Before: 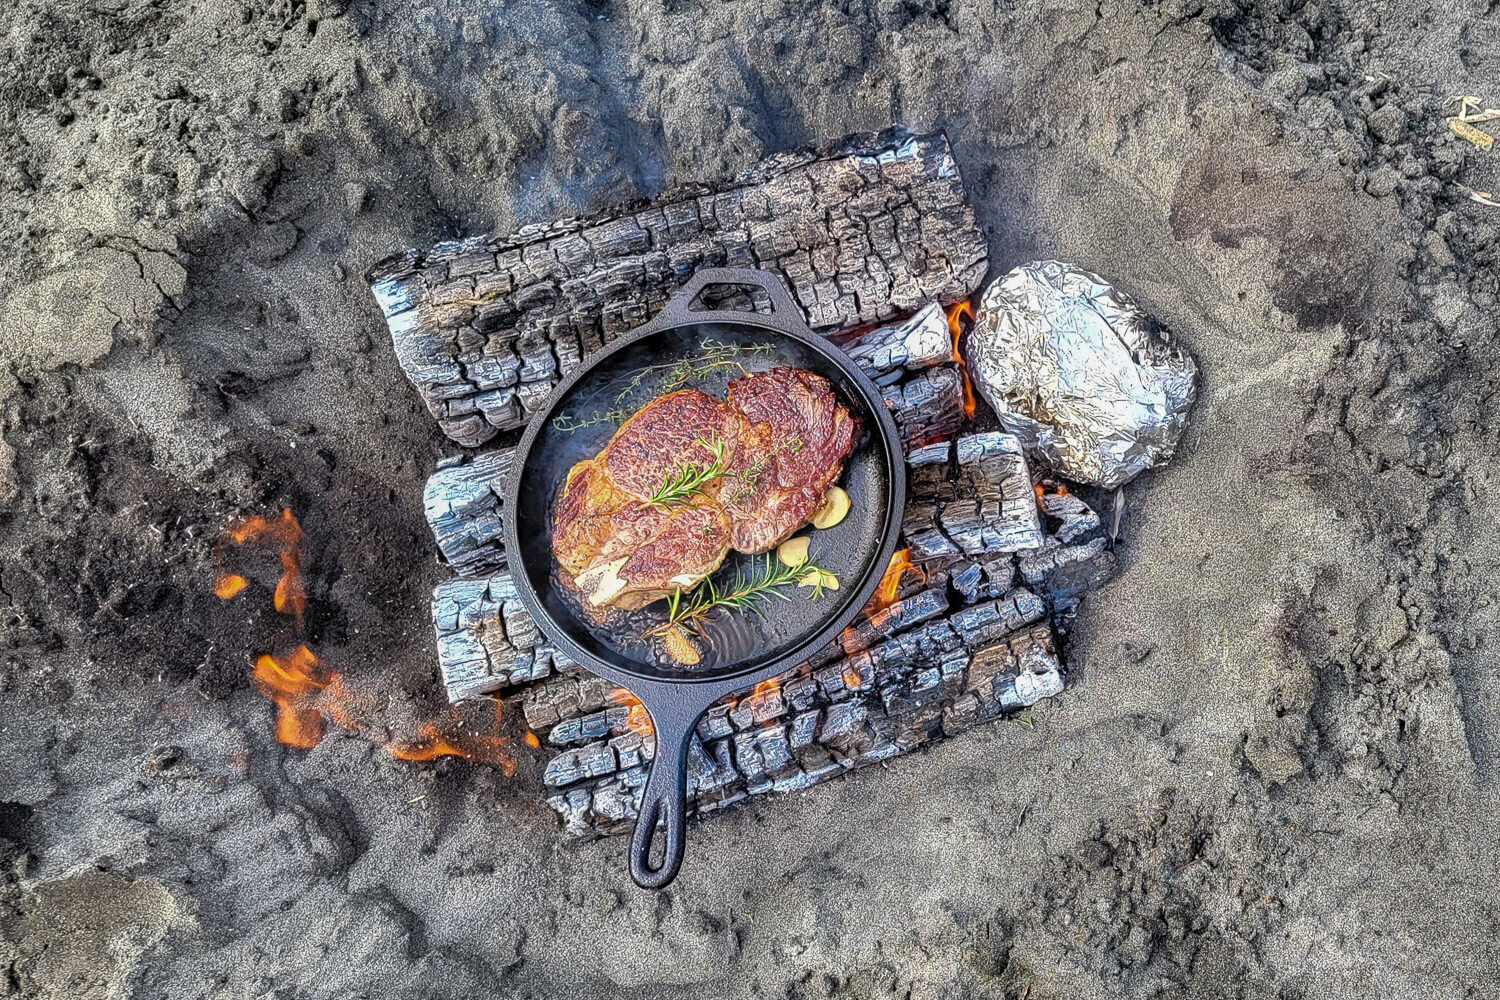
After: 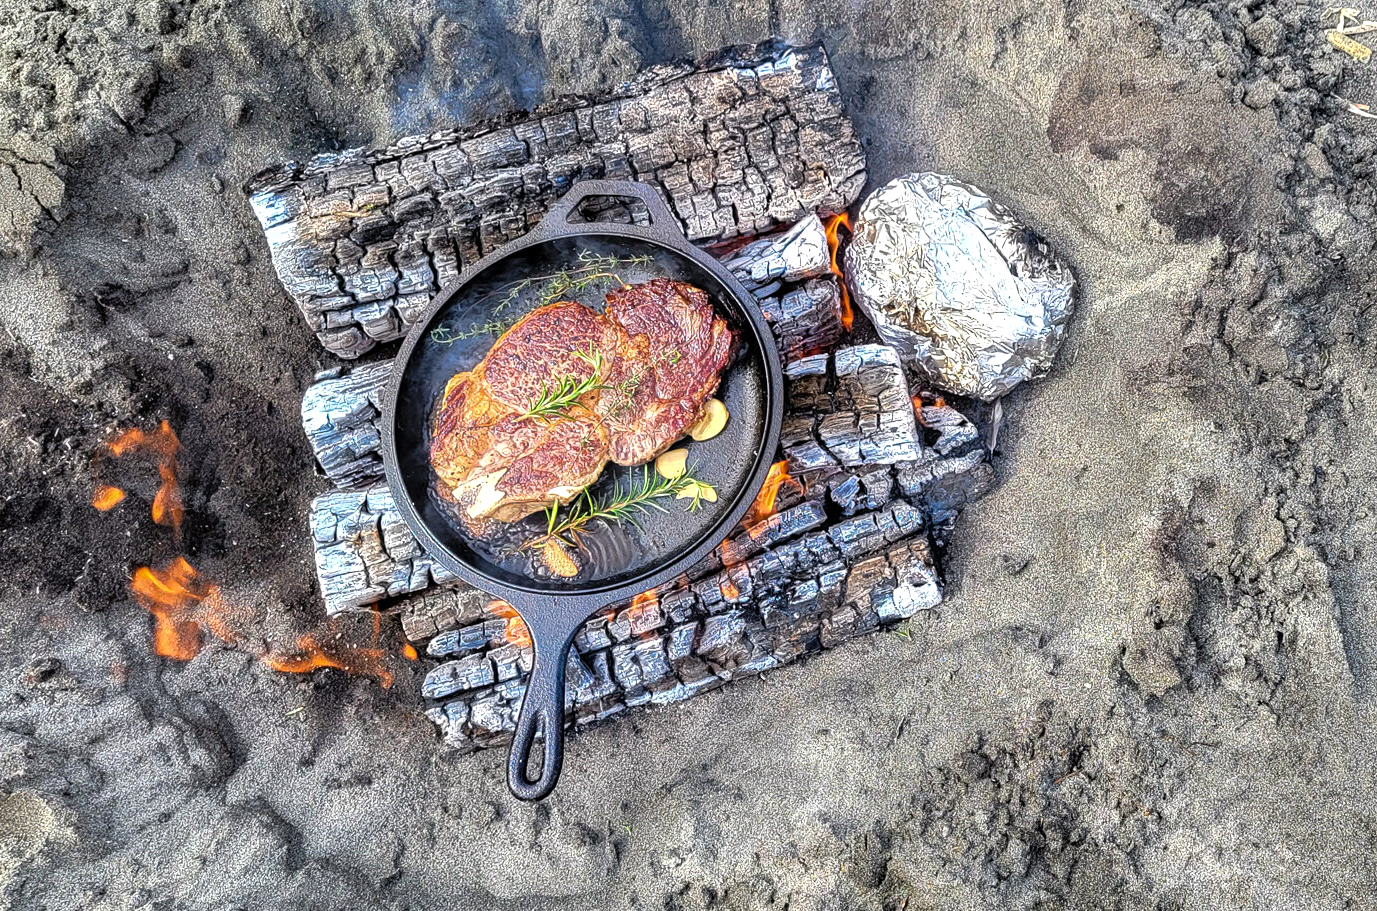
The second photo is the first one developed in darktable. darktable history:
crop and rotate: left 8.145%, top 8.831%
tone equalizer: -8 EV -0.393 EV, -7 EV -0.396 EV, -6 EV -0.33 EV, -5 EV -0.189 EV, -3 EV 0.241 EV, -2 EV 0.351 EV, -1 EV 0.397 EV, +0 EV 0.405 EV
